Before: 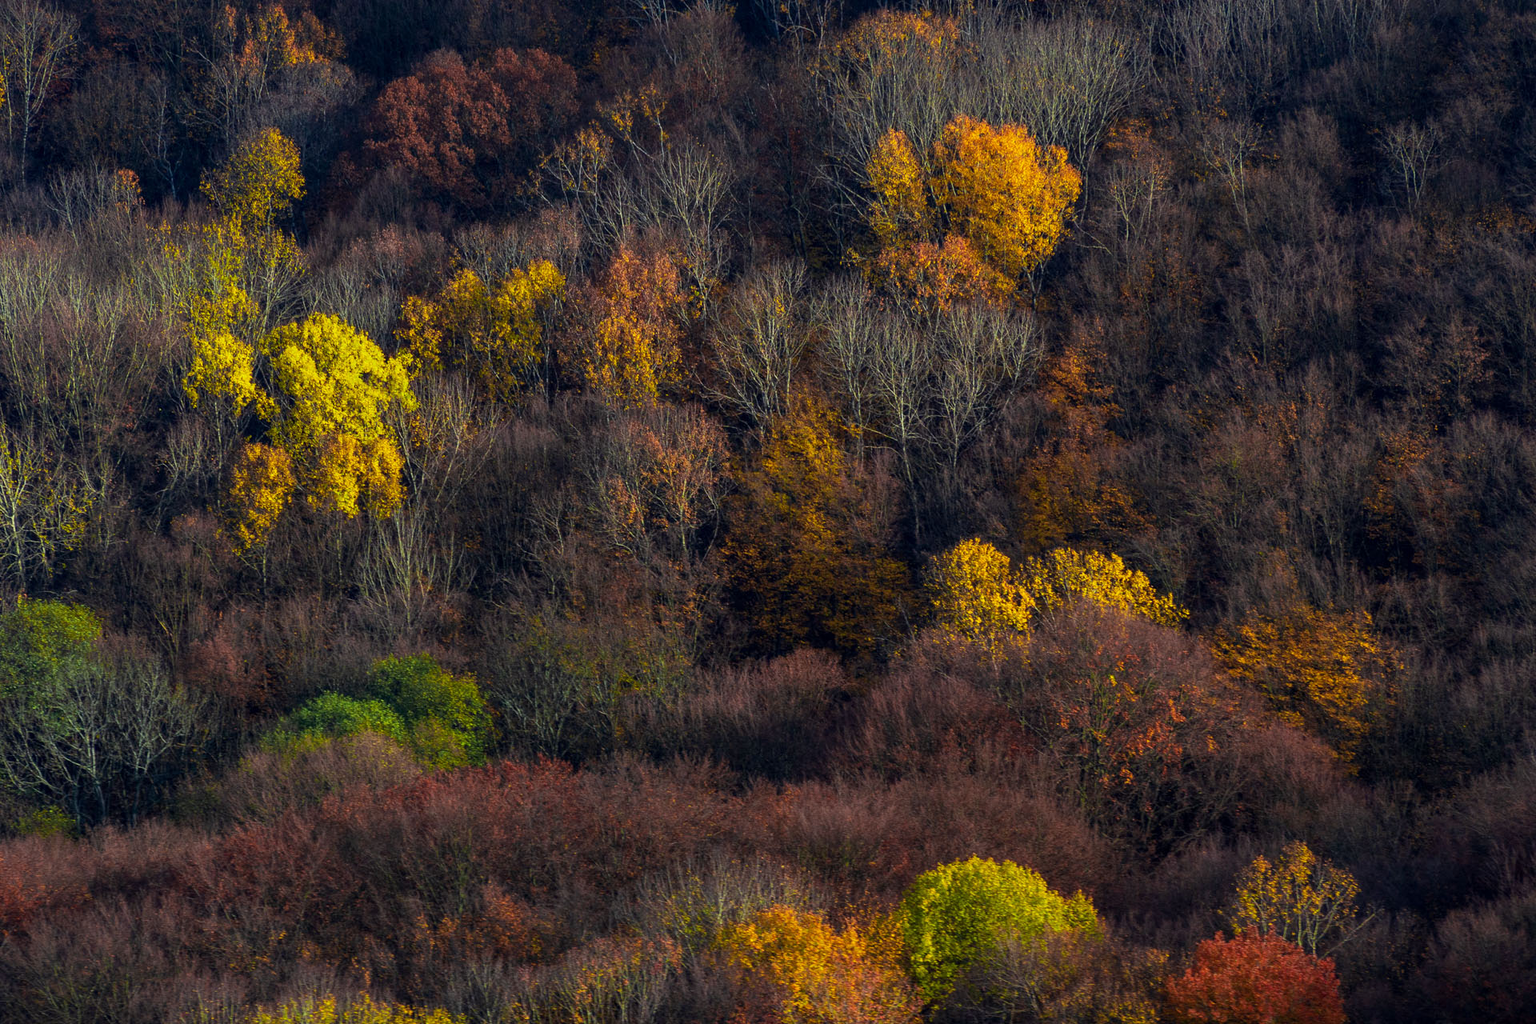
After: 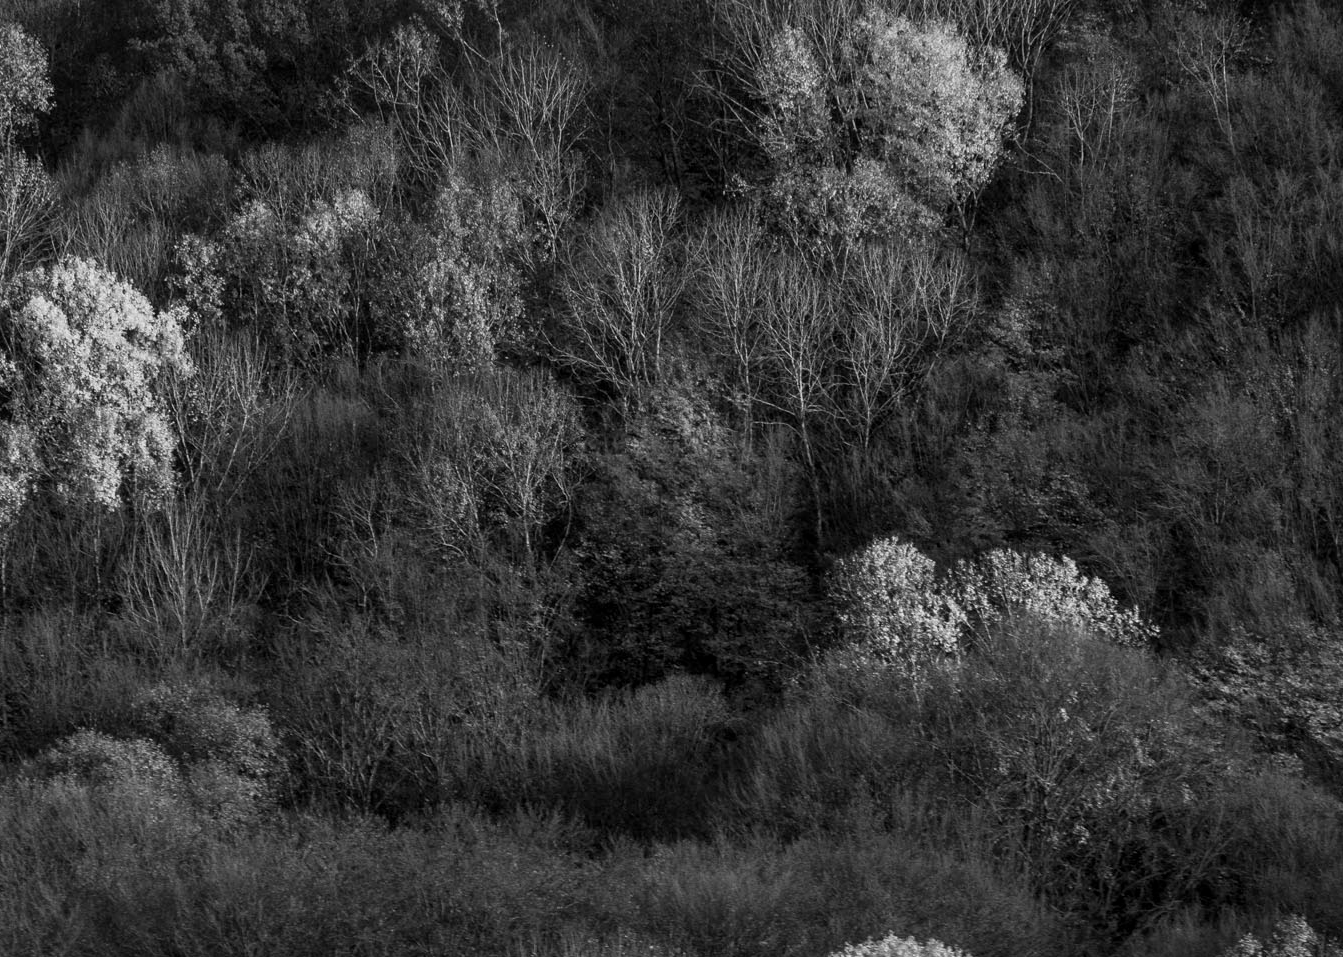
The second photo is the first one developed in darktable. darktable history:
crop and rotate: left 17.046%, top 10.659%, right 12.989%, bottom 14.553%
local contrast: mode bilateral grid, contrast 10, coarseness 25, detail 115%, midtone range 0.2
color contrast: green-magenta contrast 0, blue-yellow contrast 0
